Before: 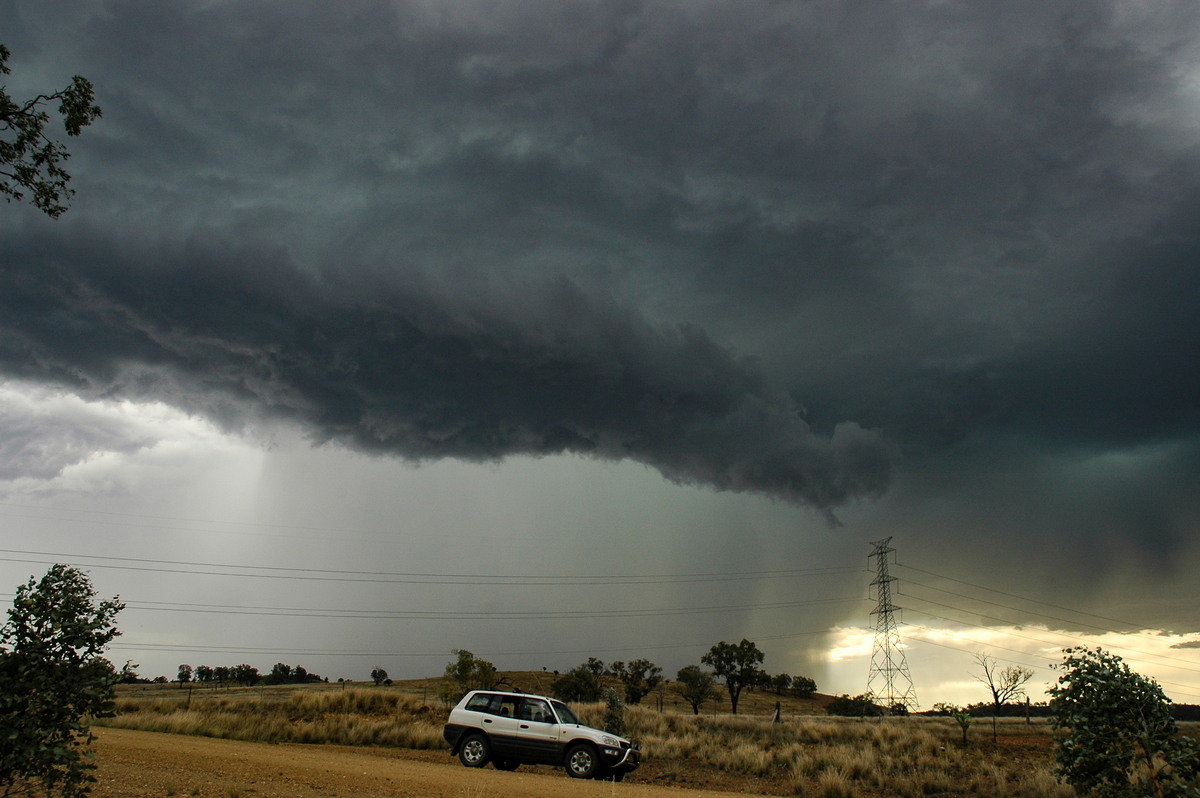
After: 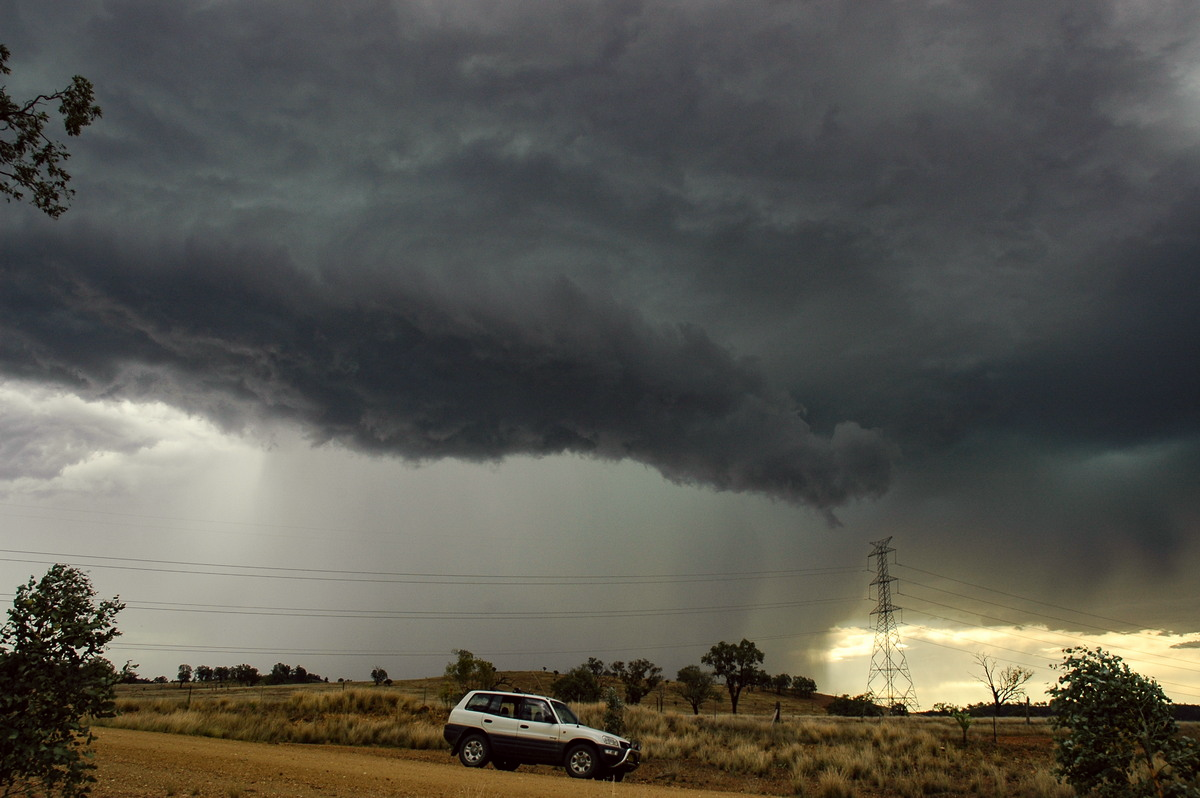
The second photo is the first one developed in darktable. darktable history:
color correction: highlights a* -1.07, highlights b* 4.56, shadows a* 3.62
